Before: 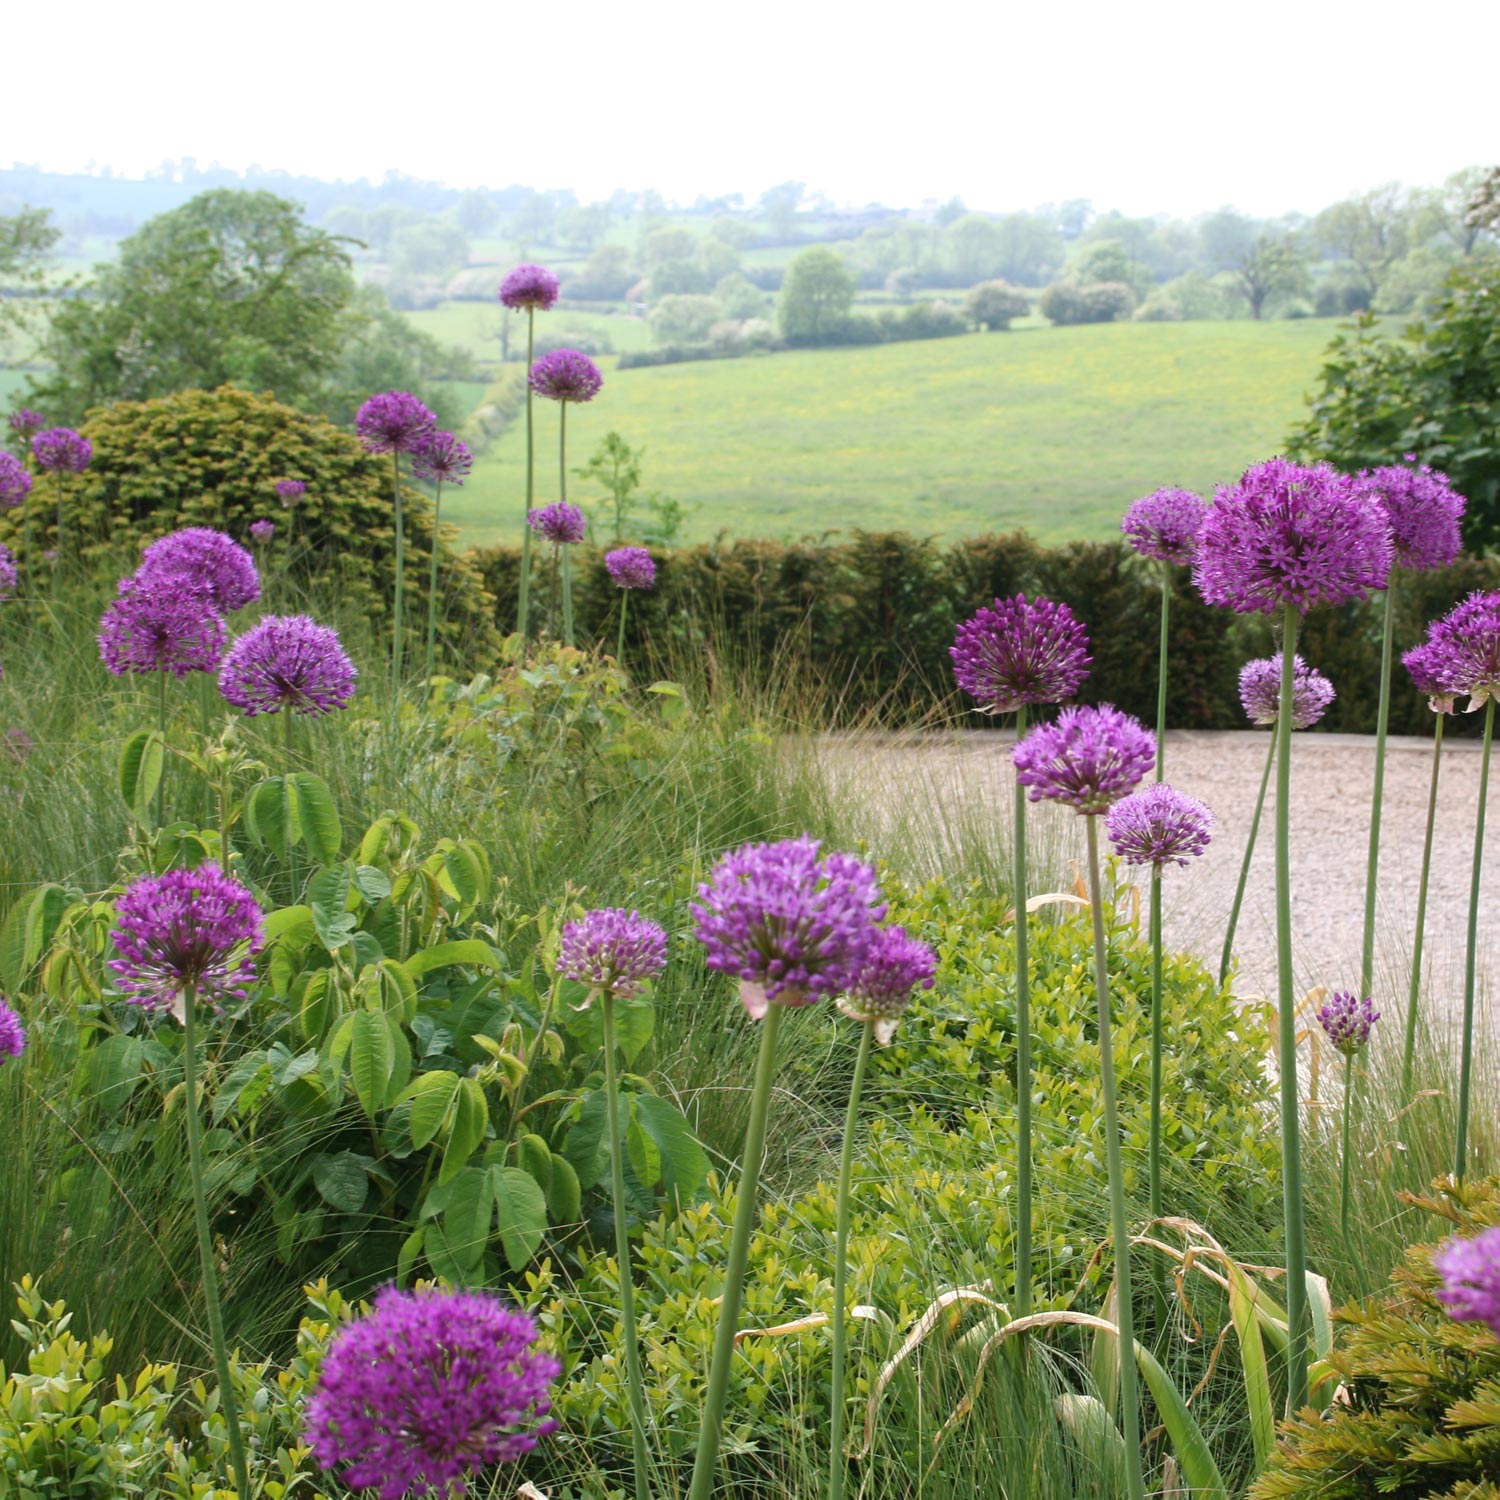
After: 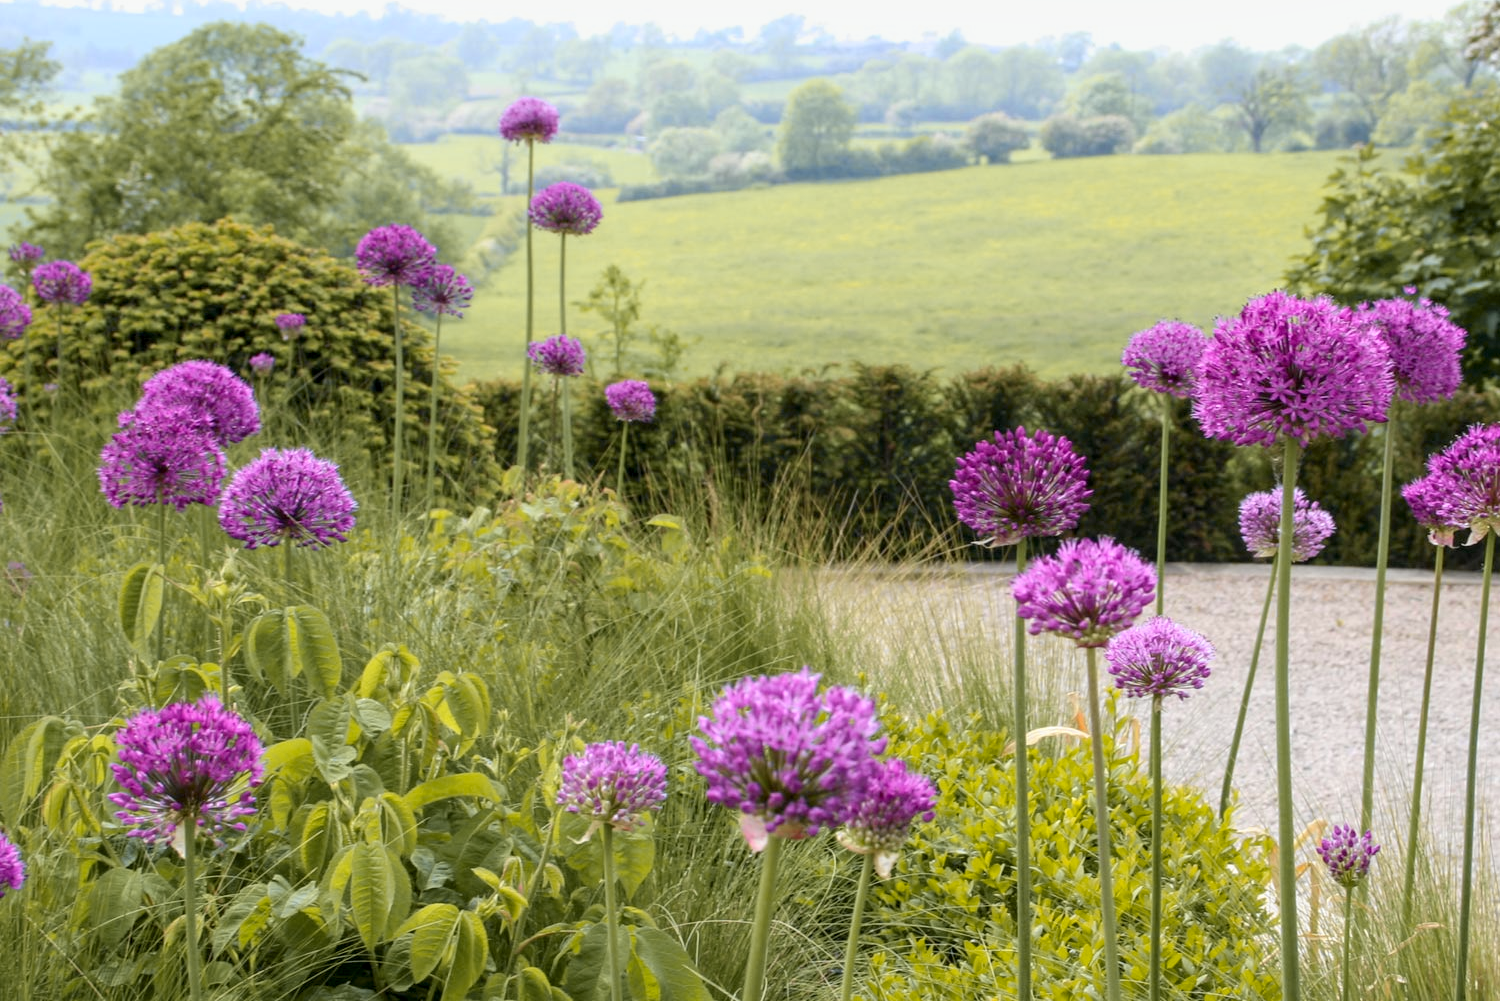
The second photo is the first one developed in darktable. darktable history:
local contrast: on, module defaults
crop: top 11.135%, bottom 22.065%
tone curve: curves: ch0 [(0, 0) (0.07, 0.052) (0.23, 0.254) (0.486, 0.53) (0.822, 0.825) (0.994, 0.955)]; ch1 [(0, 0) (0.226, 0.261) (0.379, 0.442) (0.469, 0.472) (0.495, 0.495) (0.514, 0.504) (0.561, 0.568) (0.59, 0.612) (1, 1)]; ch2 [(0, 0) (0.269, 0.299) (0.459, 0.441) (0.498, 0.499) (0.523, 0.52) (0.551, 0.576) (0.629, 0.643) (0.659, 0.681) (0.718, 0.764) (1, 1)], color space Lab, independent channels, preserve colors none
